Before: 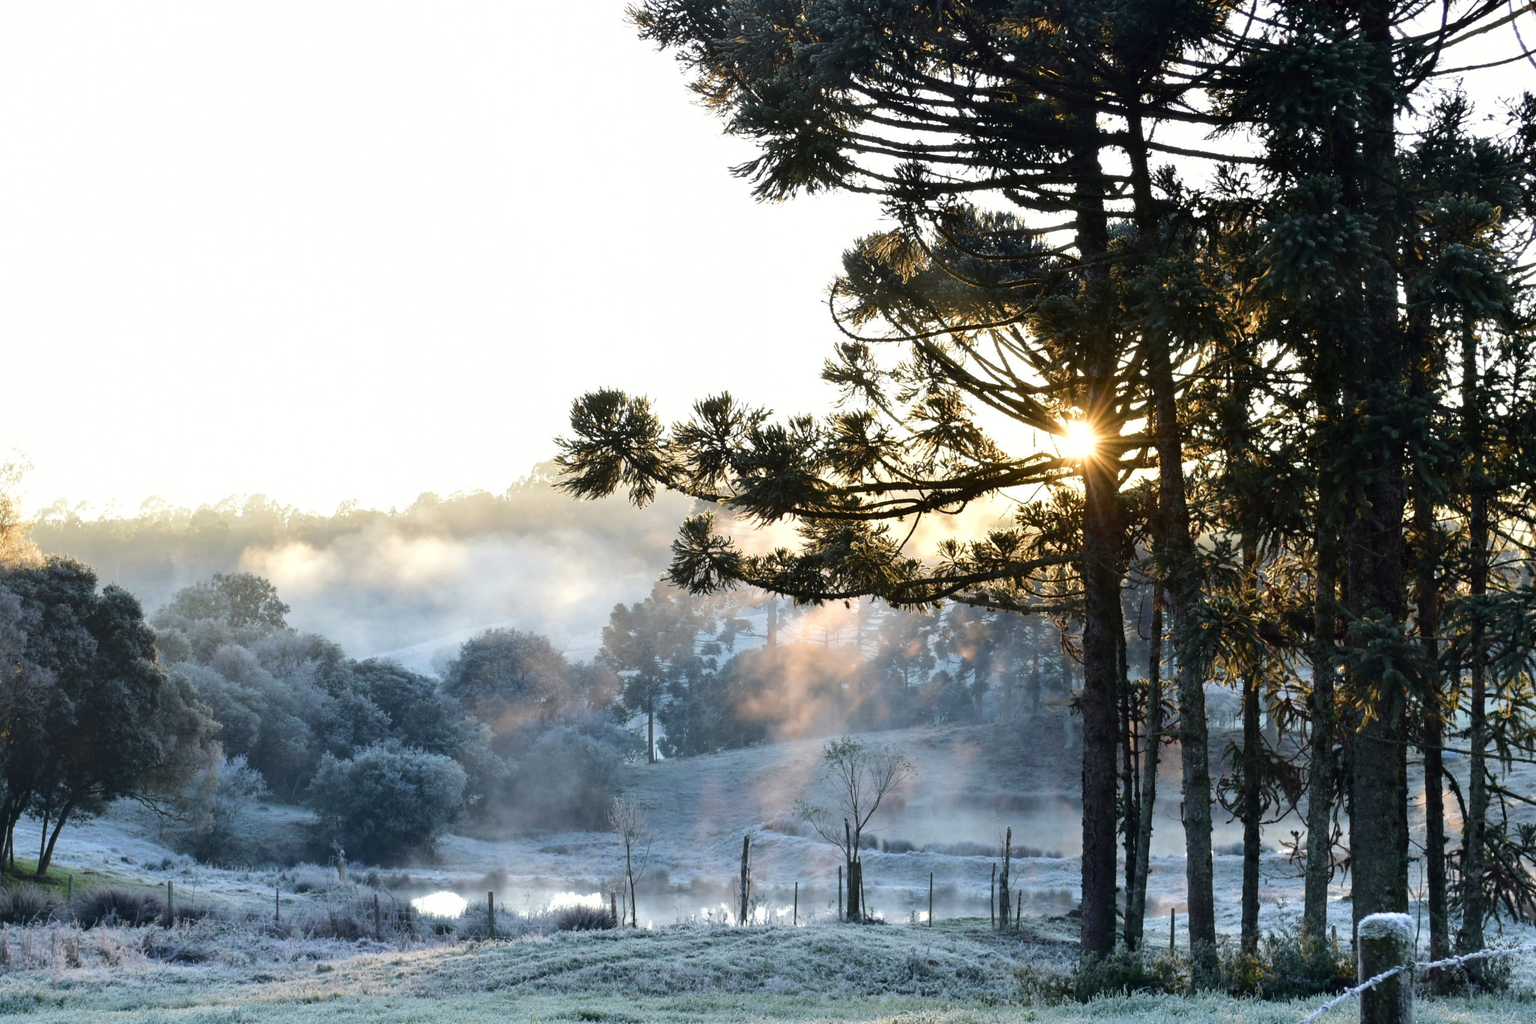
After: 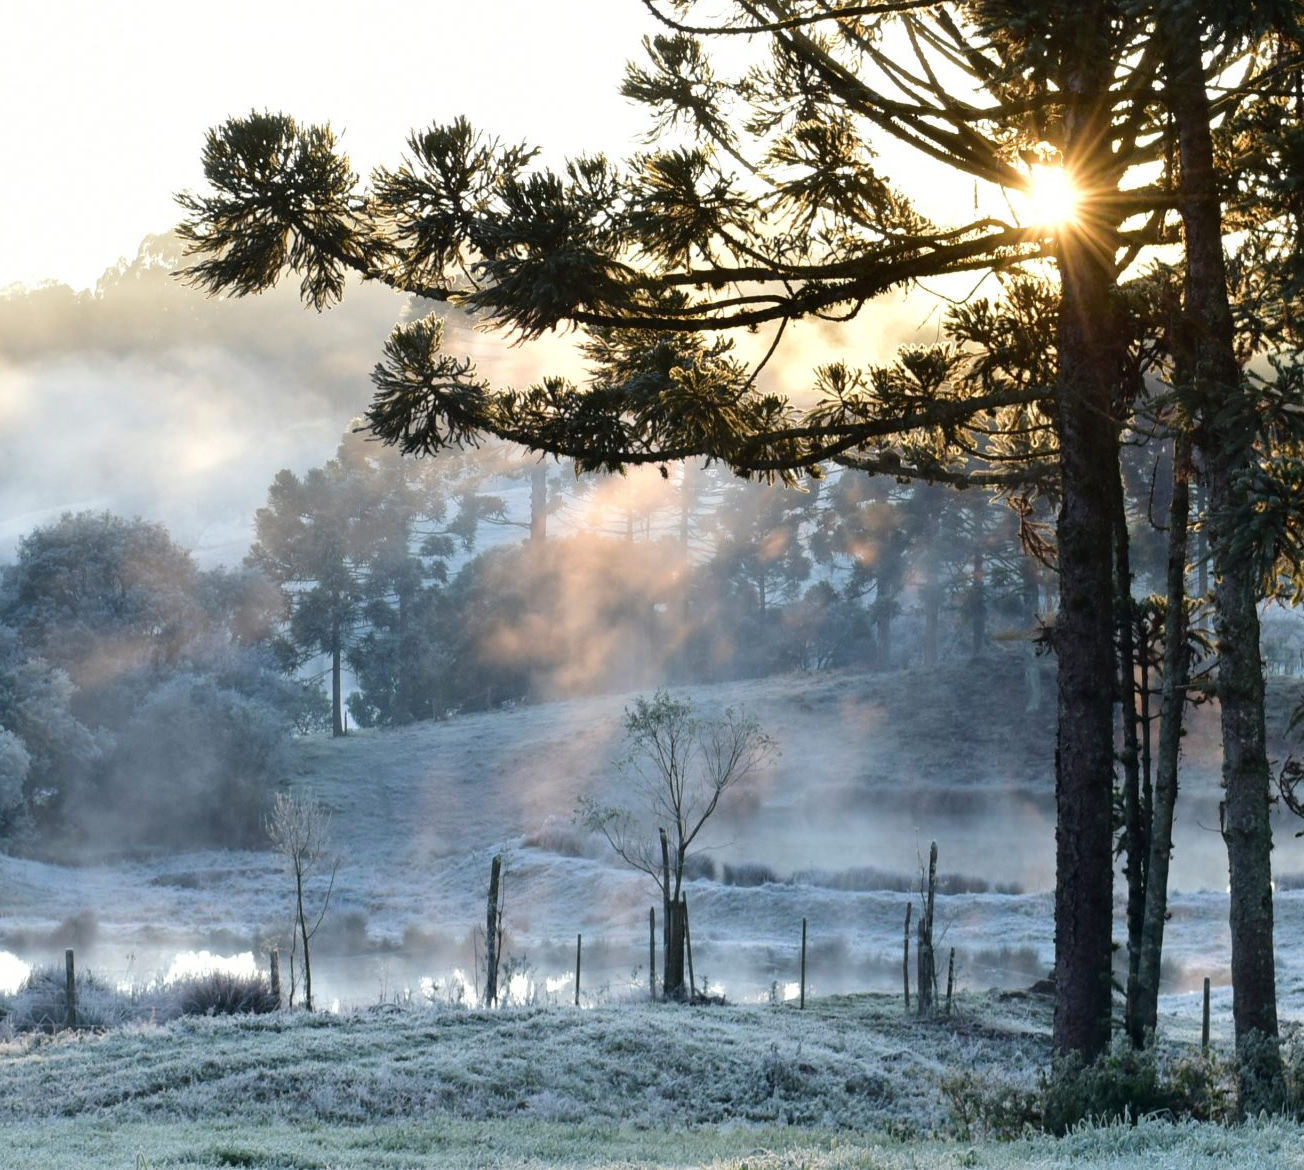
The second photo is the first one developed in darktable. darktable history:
crop and rotate: left 29.253%, top 31.436%, right 19.806%
